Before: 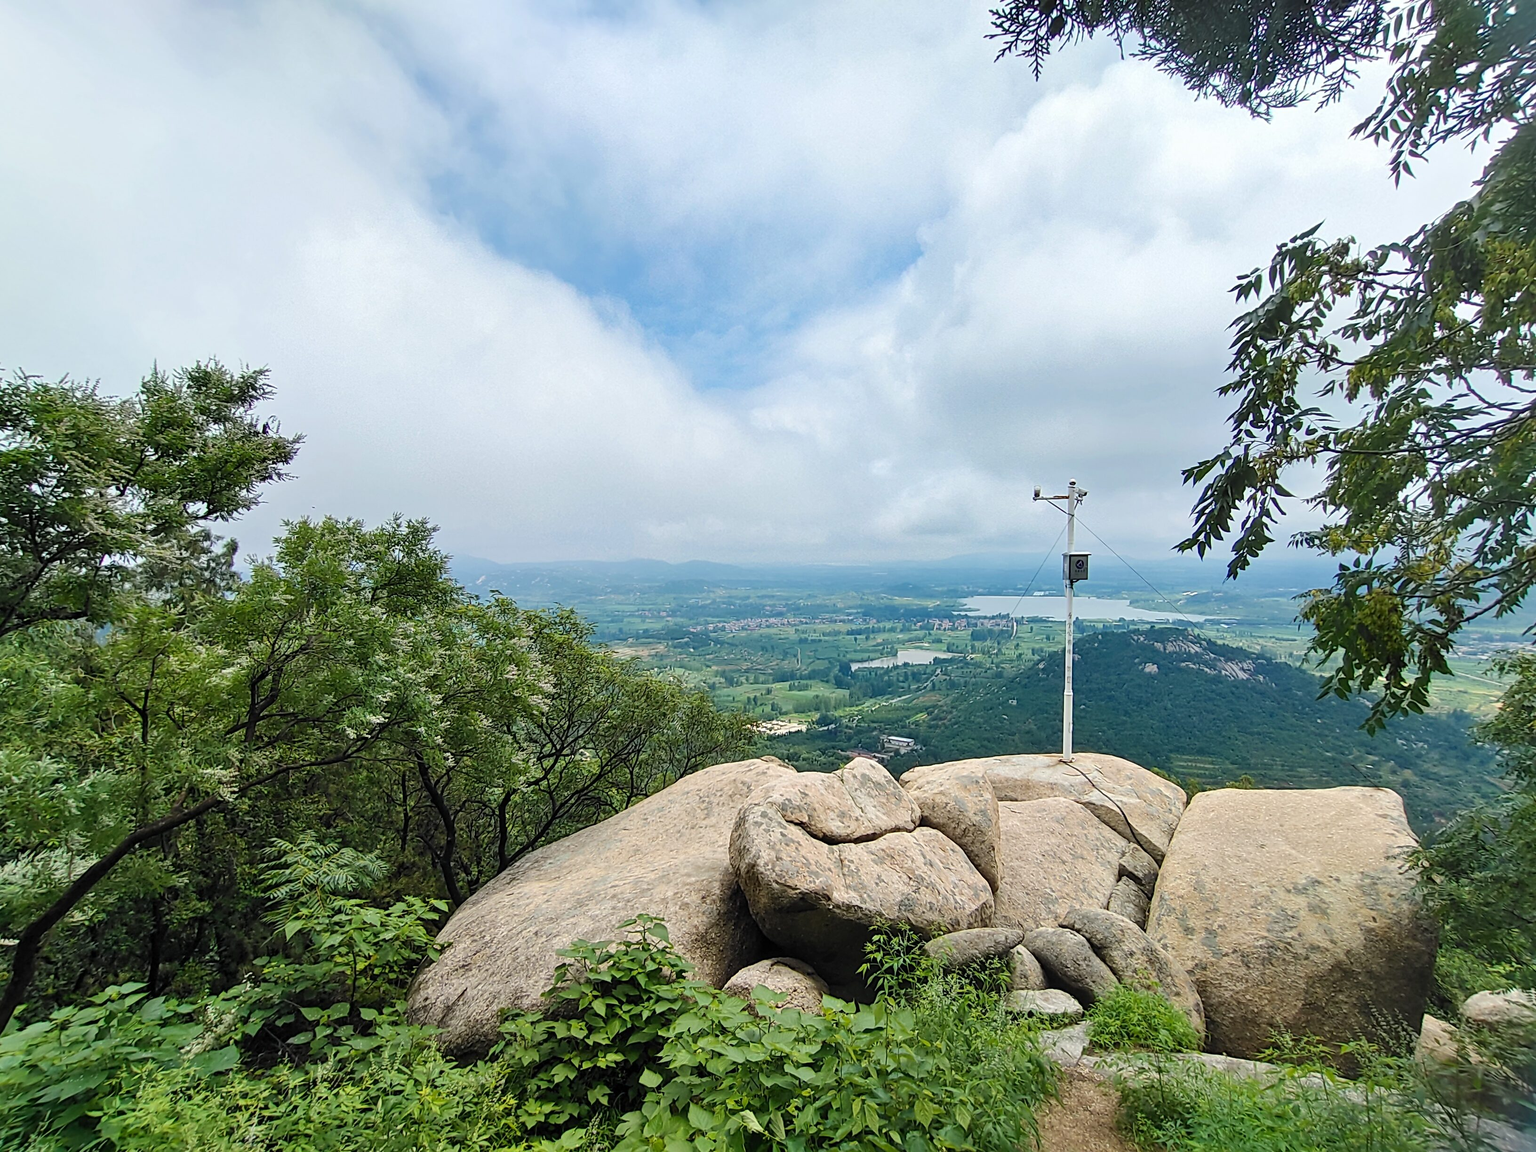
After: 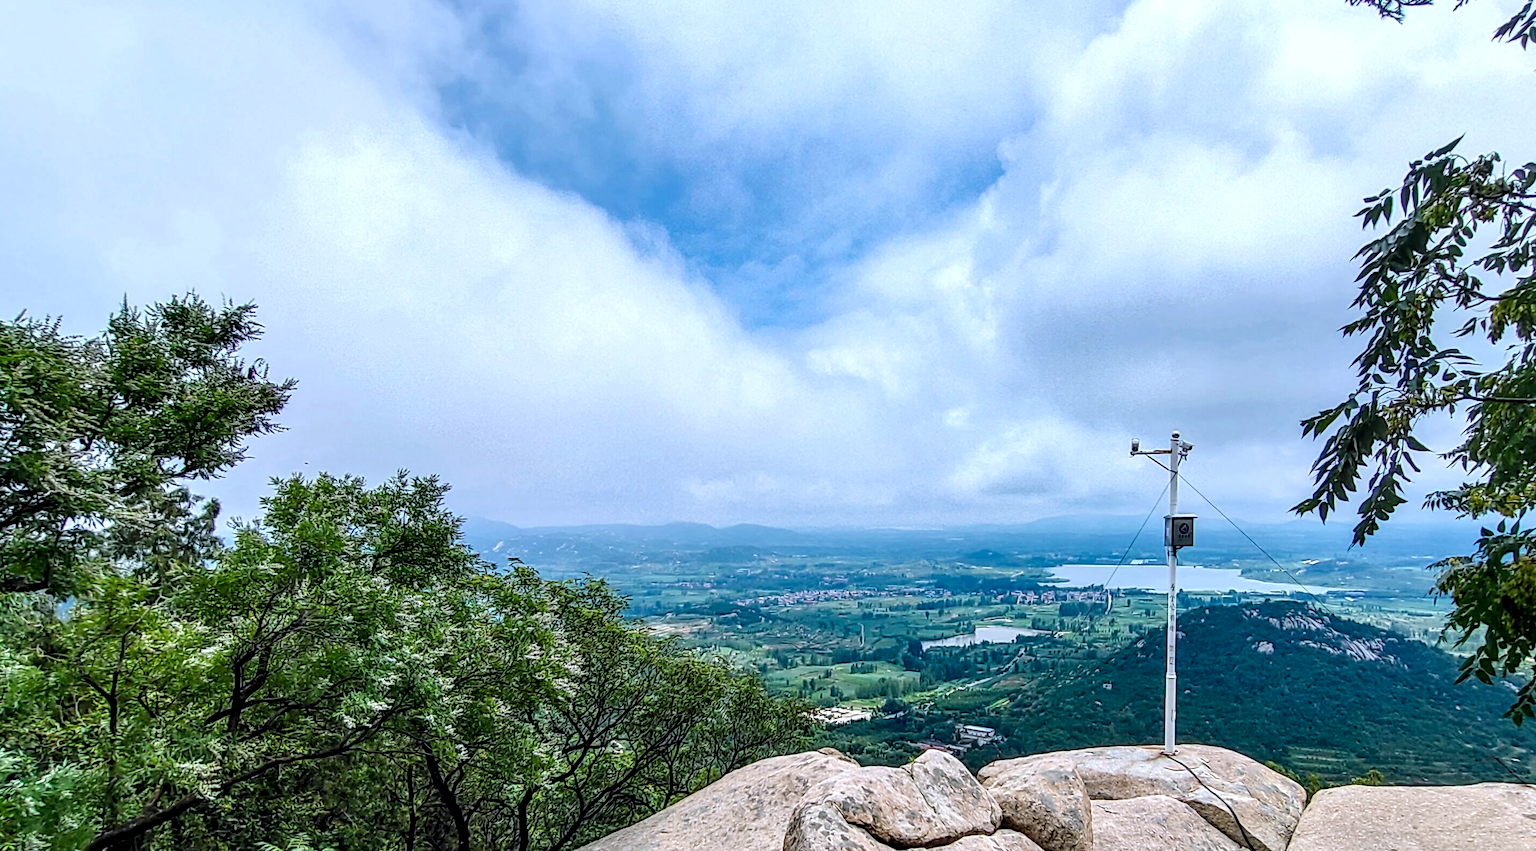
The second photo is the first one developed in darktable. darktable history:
local contrast: highlights 20%, shadows 70%, detail 170%
crop: left 3.015%, top 8.969%, right 9.647%, bottom 26.457%
white balance: red 0.967, blue 1.119, emerald 0.756
